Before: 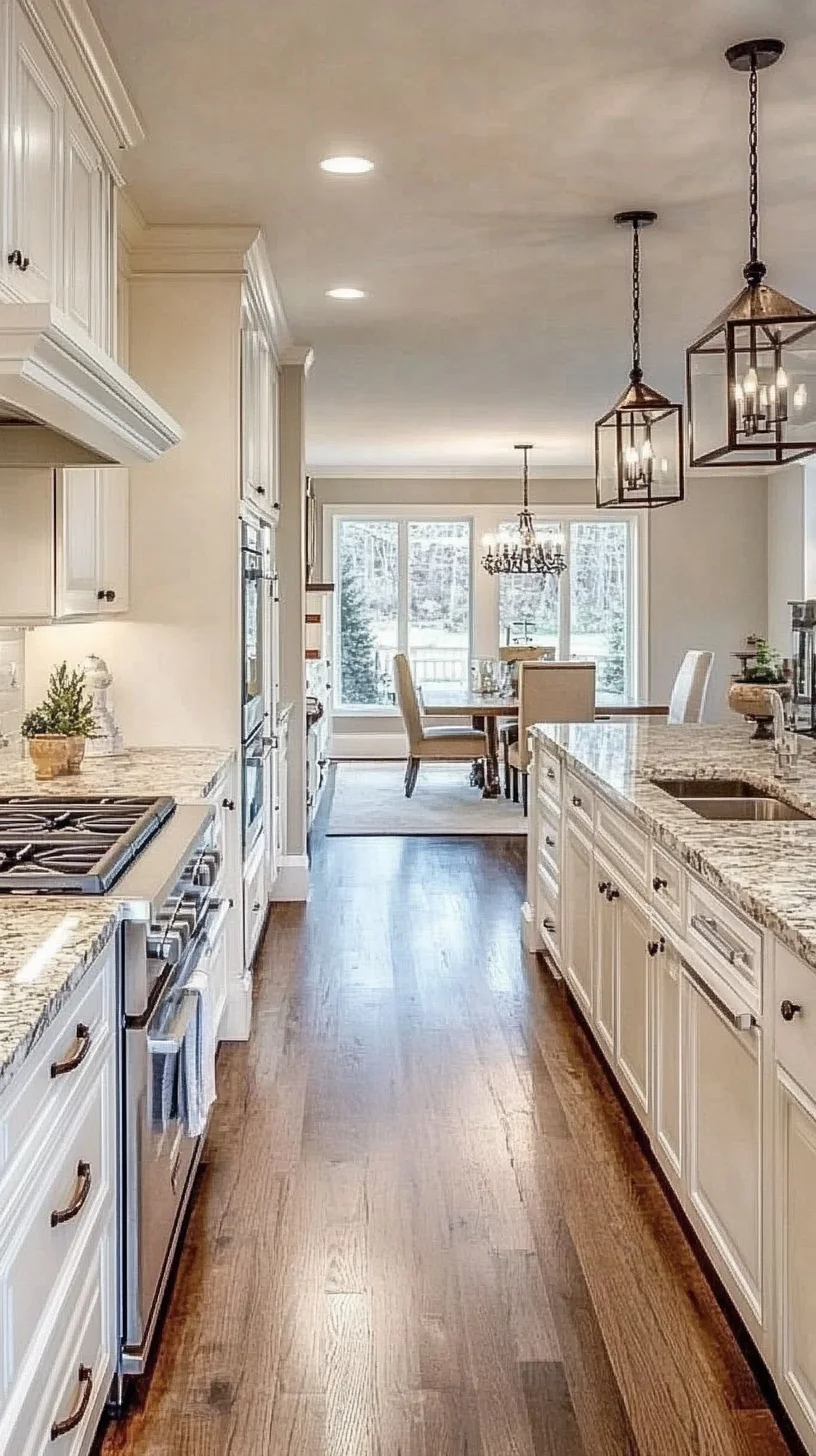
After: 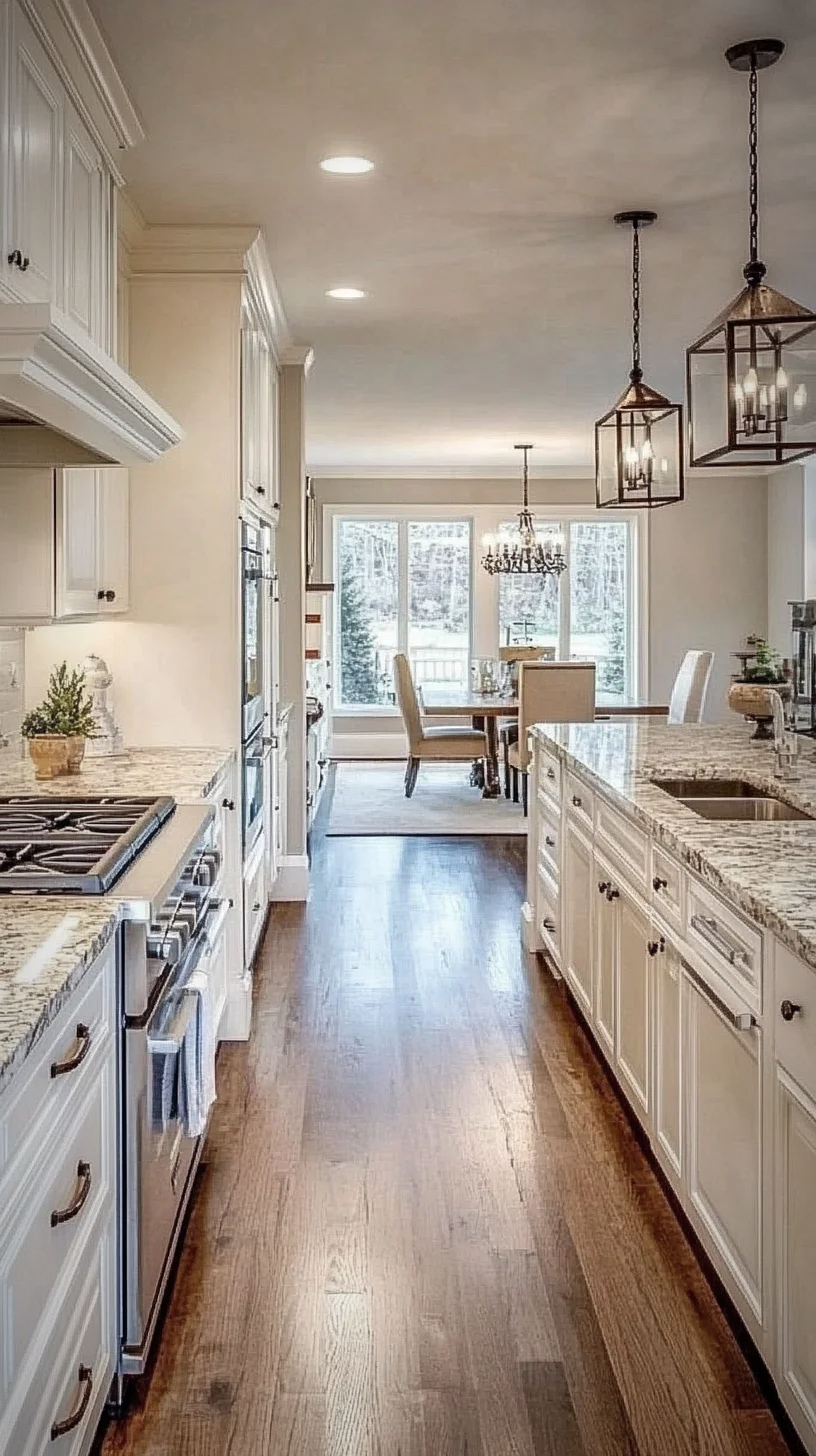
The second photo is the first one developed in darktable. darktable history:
vignetting: fall-off start 67.7%, fall-off radius 67.9%, brightness -0.585, saturation -0.111, automatic ratio true
